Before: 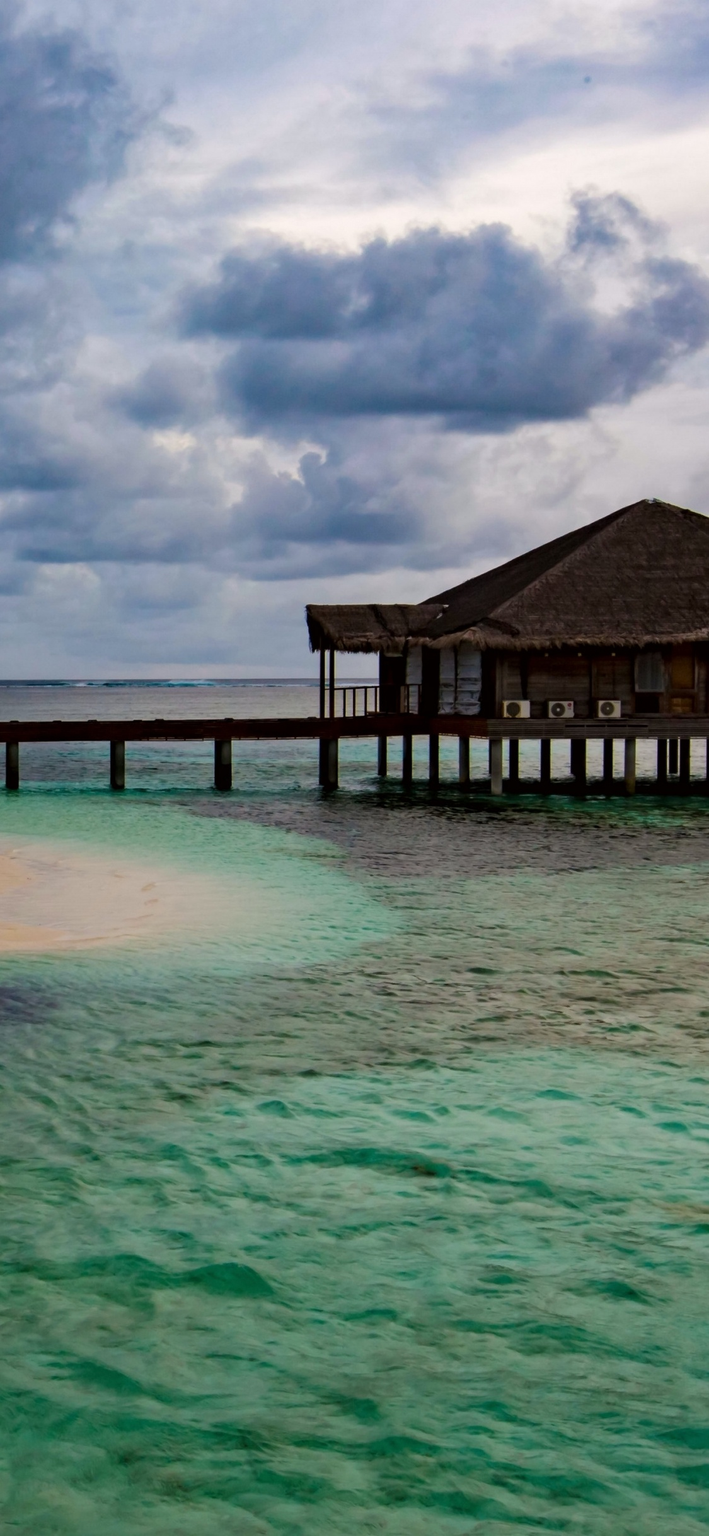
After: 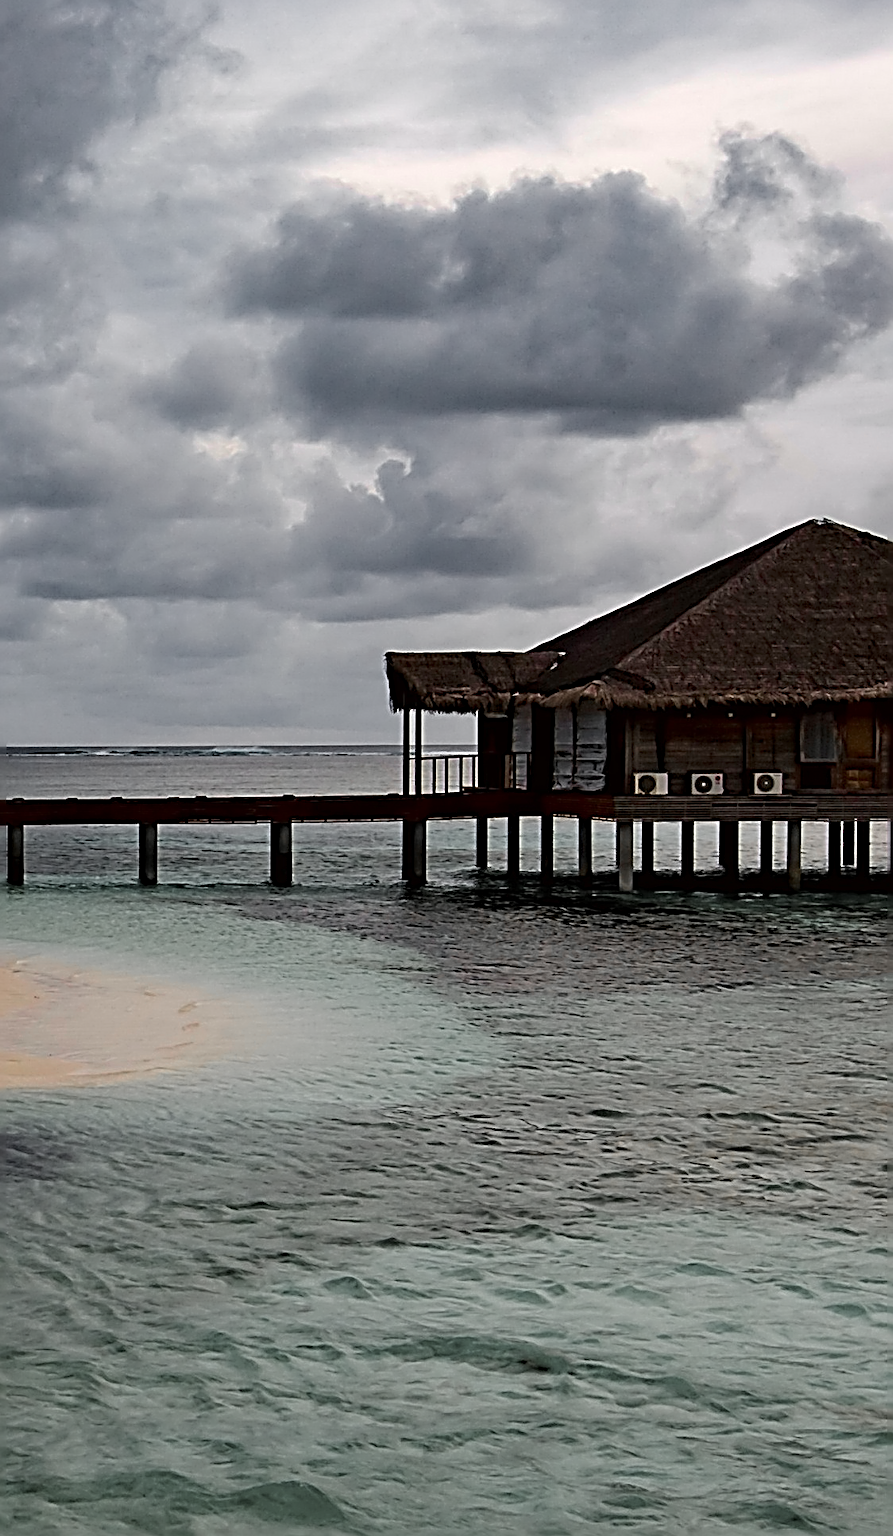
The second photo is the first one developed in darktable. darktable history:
white balance: emerald 1
sharpen: radius 3.158, amount 1.731
crop and rotate: top 5.667%, bottom 14.937%
color zones: curves: ch1 [(0, 0.638) (0.193, 0.442) (0.286, 0.15) (0.429, 0.14) (0.571, 0.142) (0.714, 0.154) (0.857, 0.175) (1, 0.638)]
